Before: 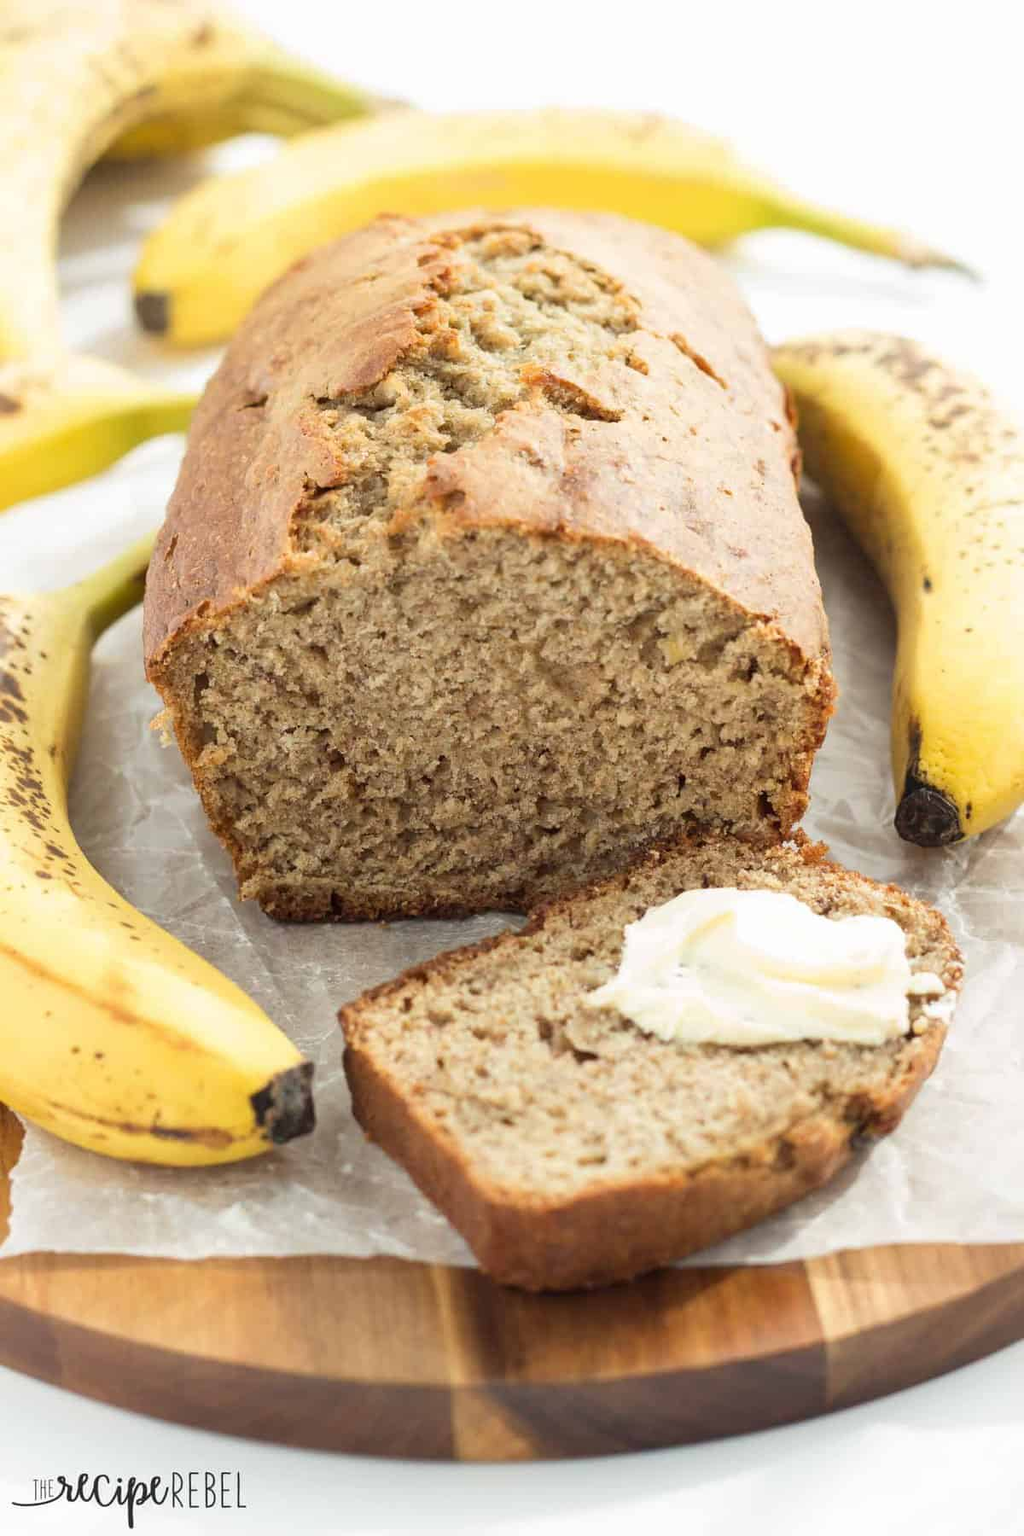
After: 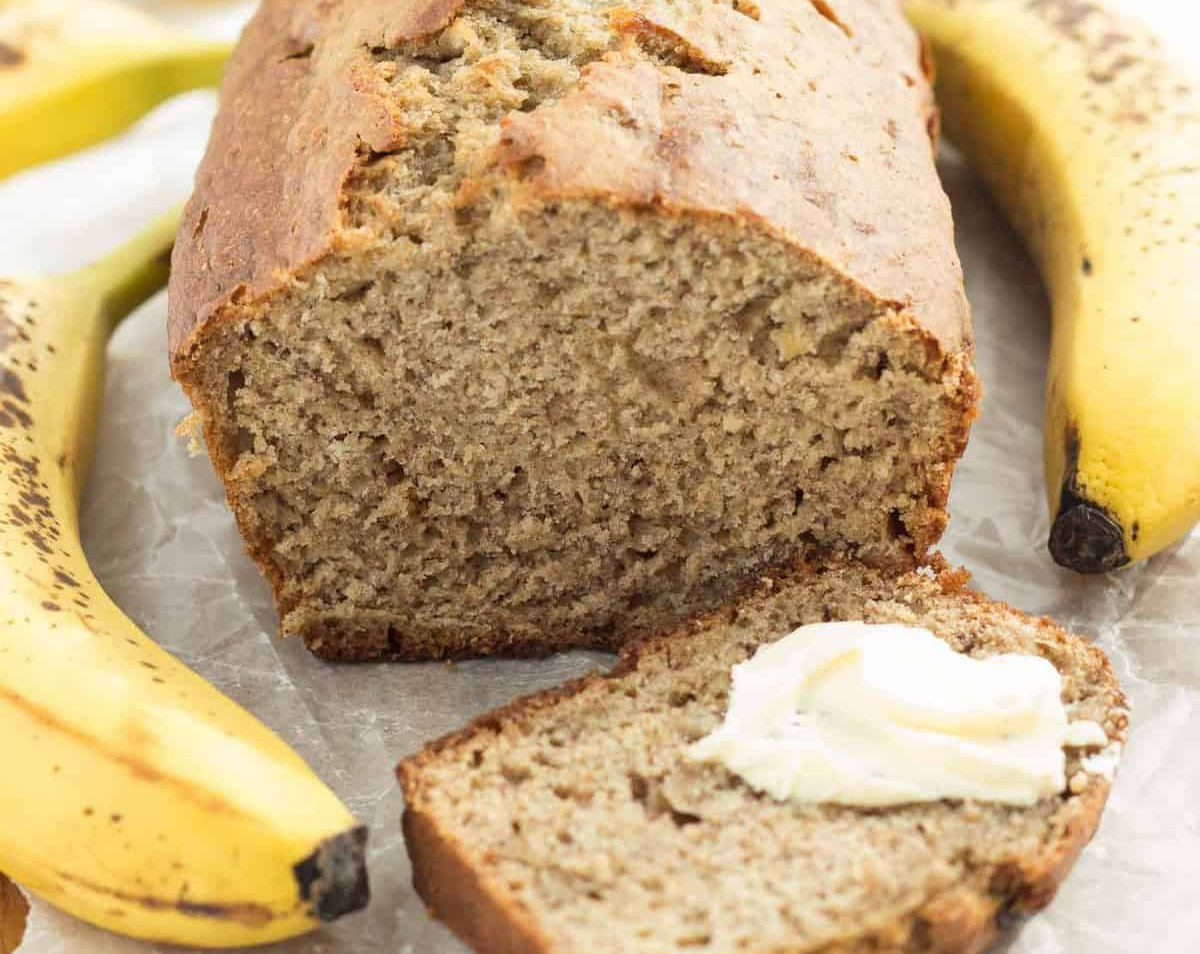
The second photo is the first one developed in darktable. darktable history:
crop and rotate: top 23.297%, bottom 23.664%
